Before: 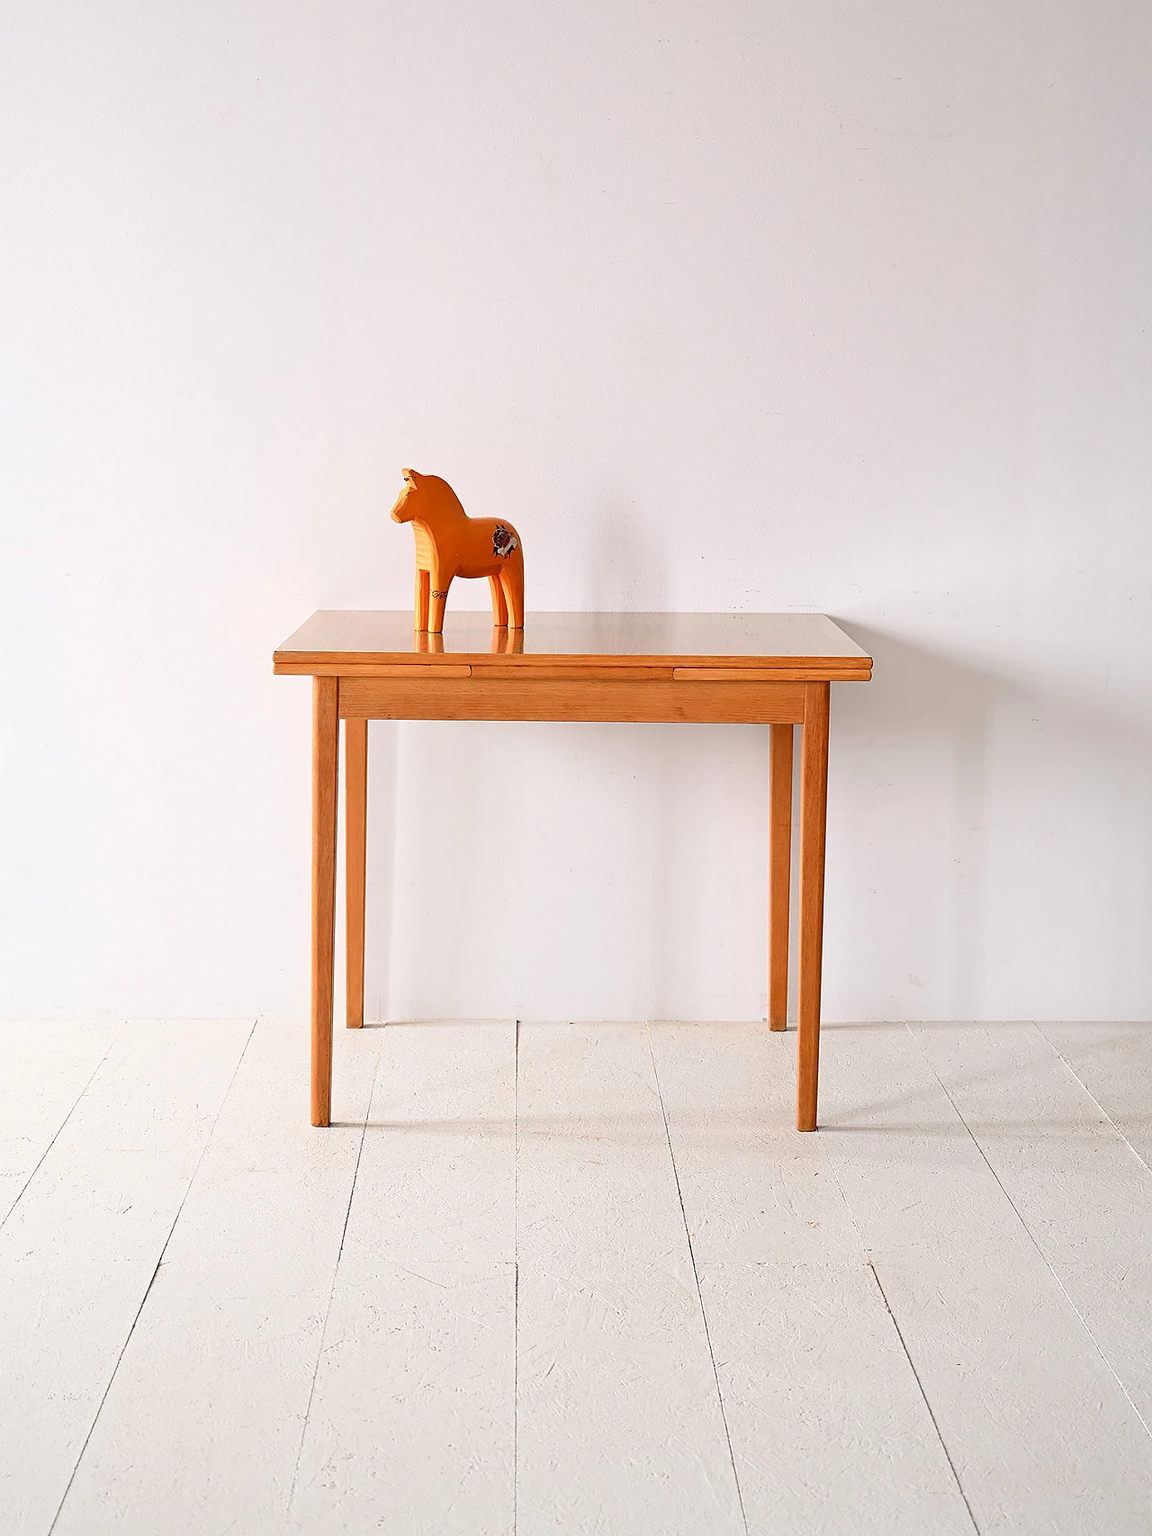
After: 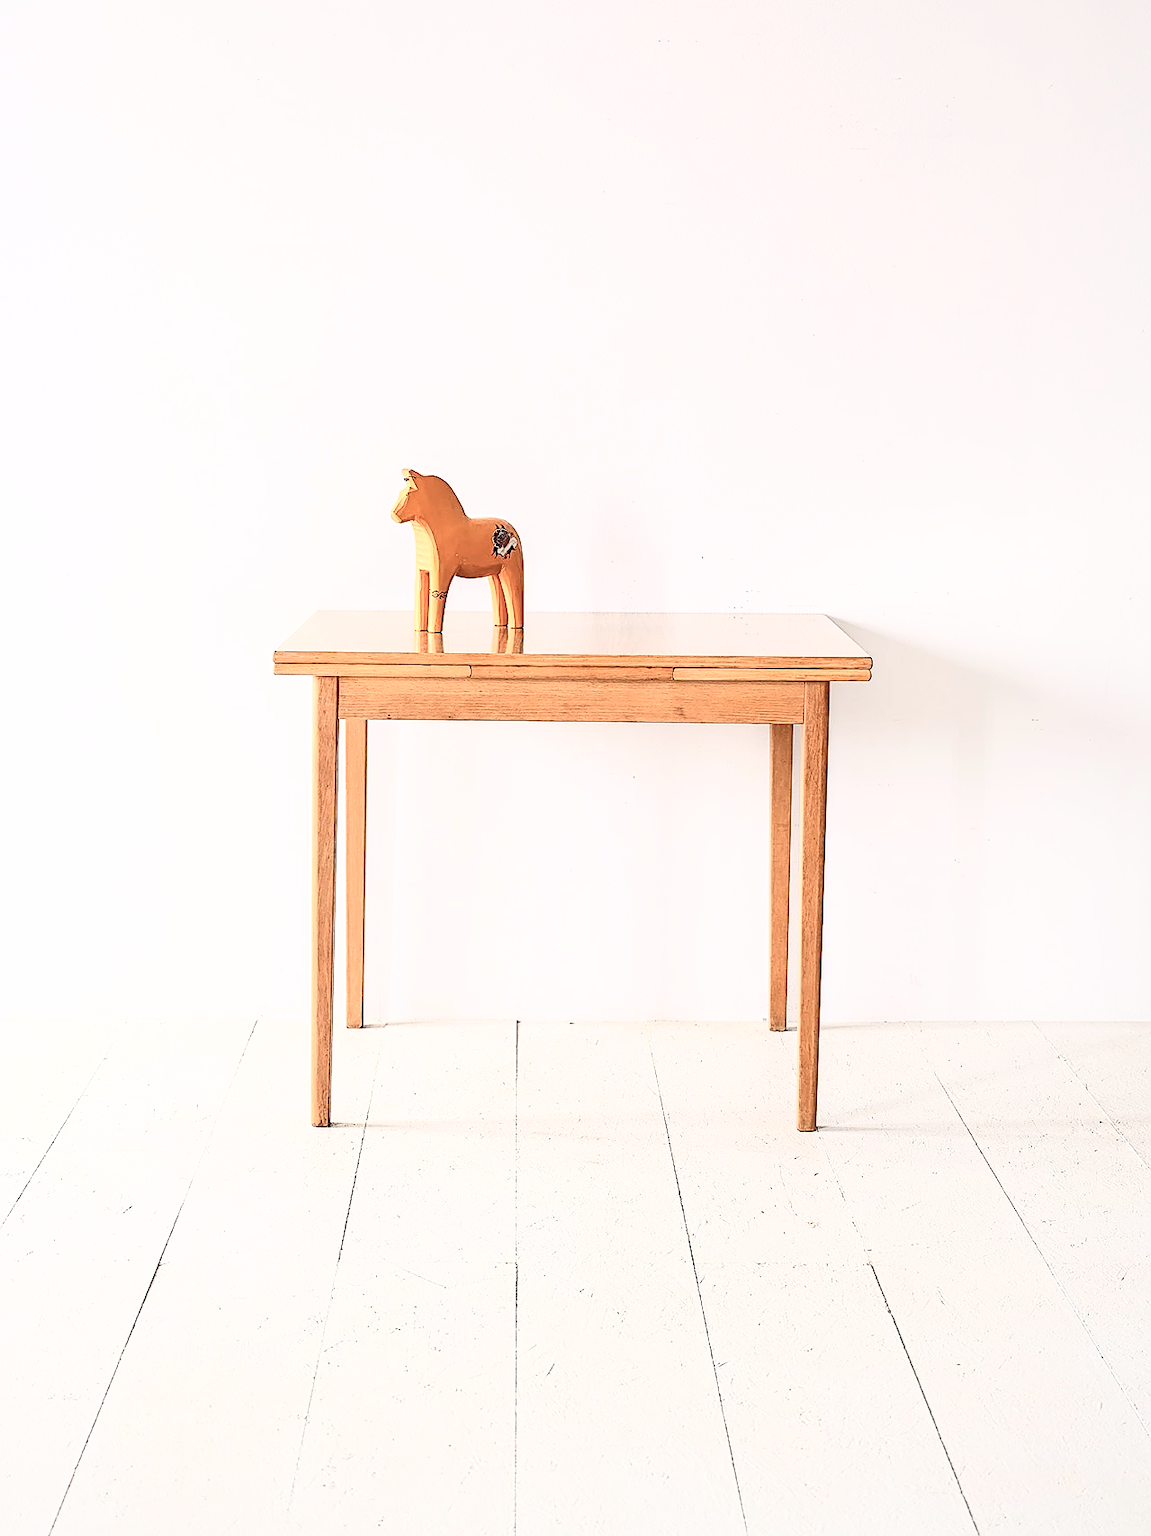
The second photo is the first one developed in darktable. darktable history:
local contrast: on, module defaults
sharpen: on, module defaults
contrast brightness saturation: contrast 0.436, brightness 0.562, saturation -0.207
